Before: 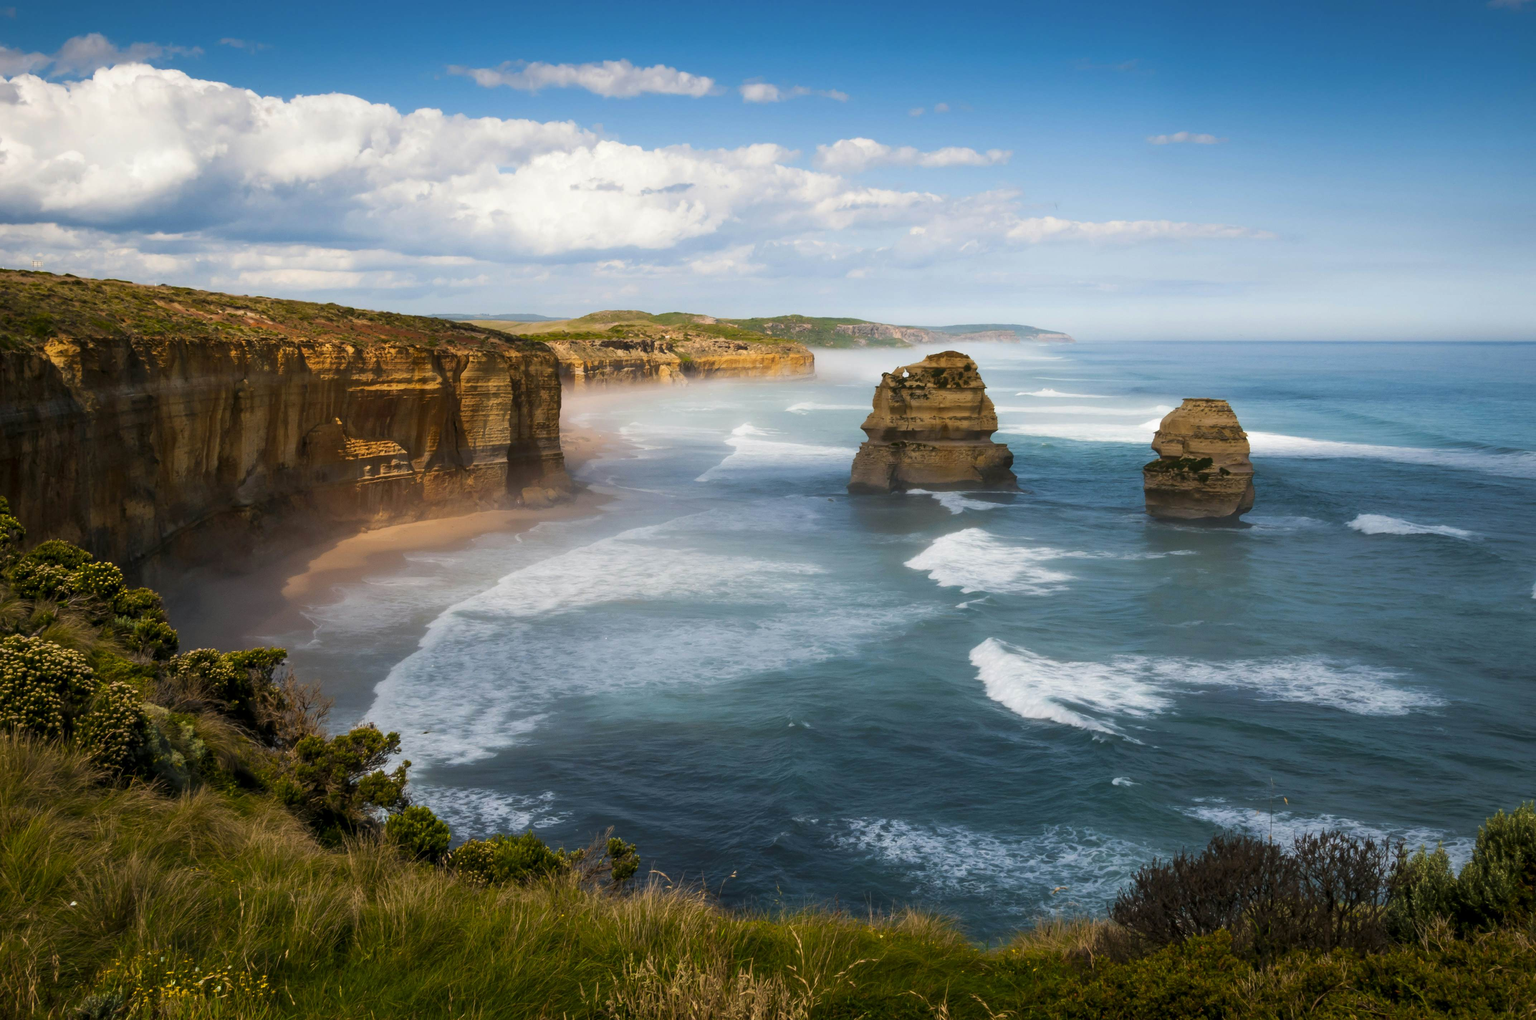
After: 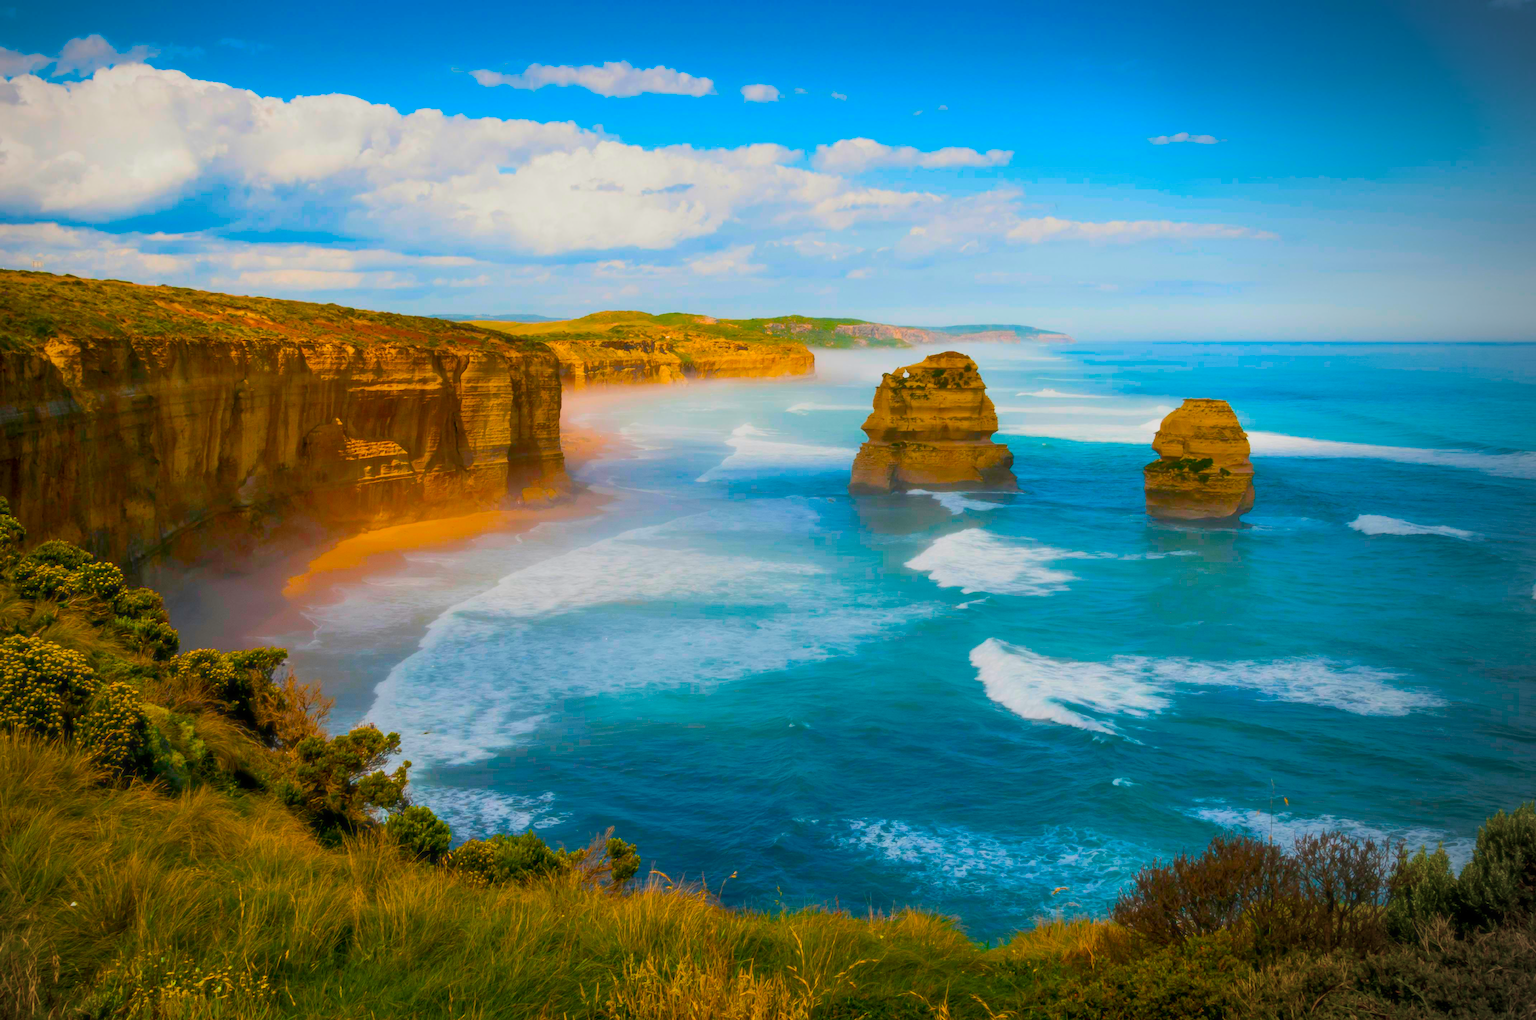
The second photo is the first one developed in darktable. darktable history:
color balance rgb: shadows lift › luminance -10.179%, shadows fall-off 101.3%, linear chroma grading › global chroma 14.541%, perceptual saturation grading › global saturation 99.535%, mask middle-gray fulcrum 22.779%, contrast -29.553%
vignetting: center (-0.148, 0.017), unbound false
exposure: exposure 0.489 EV, compensate highlight preservation false
haze removal: strength -0.101, adaptive false
